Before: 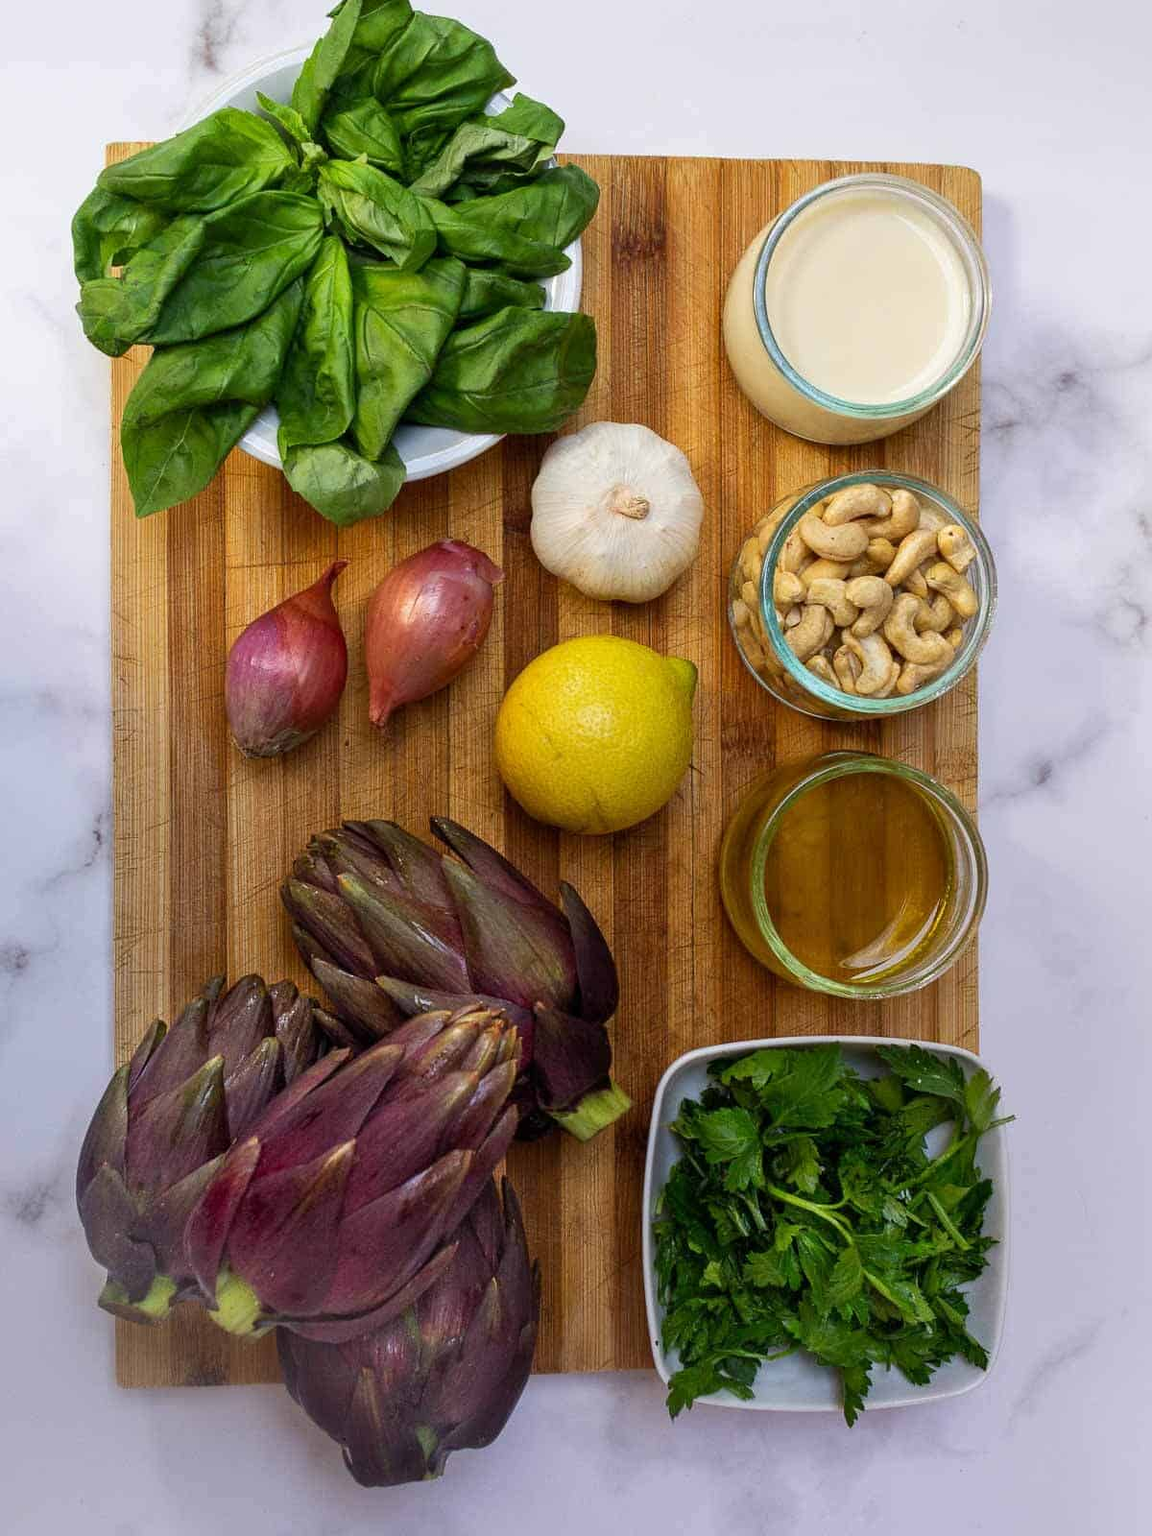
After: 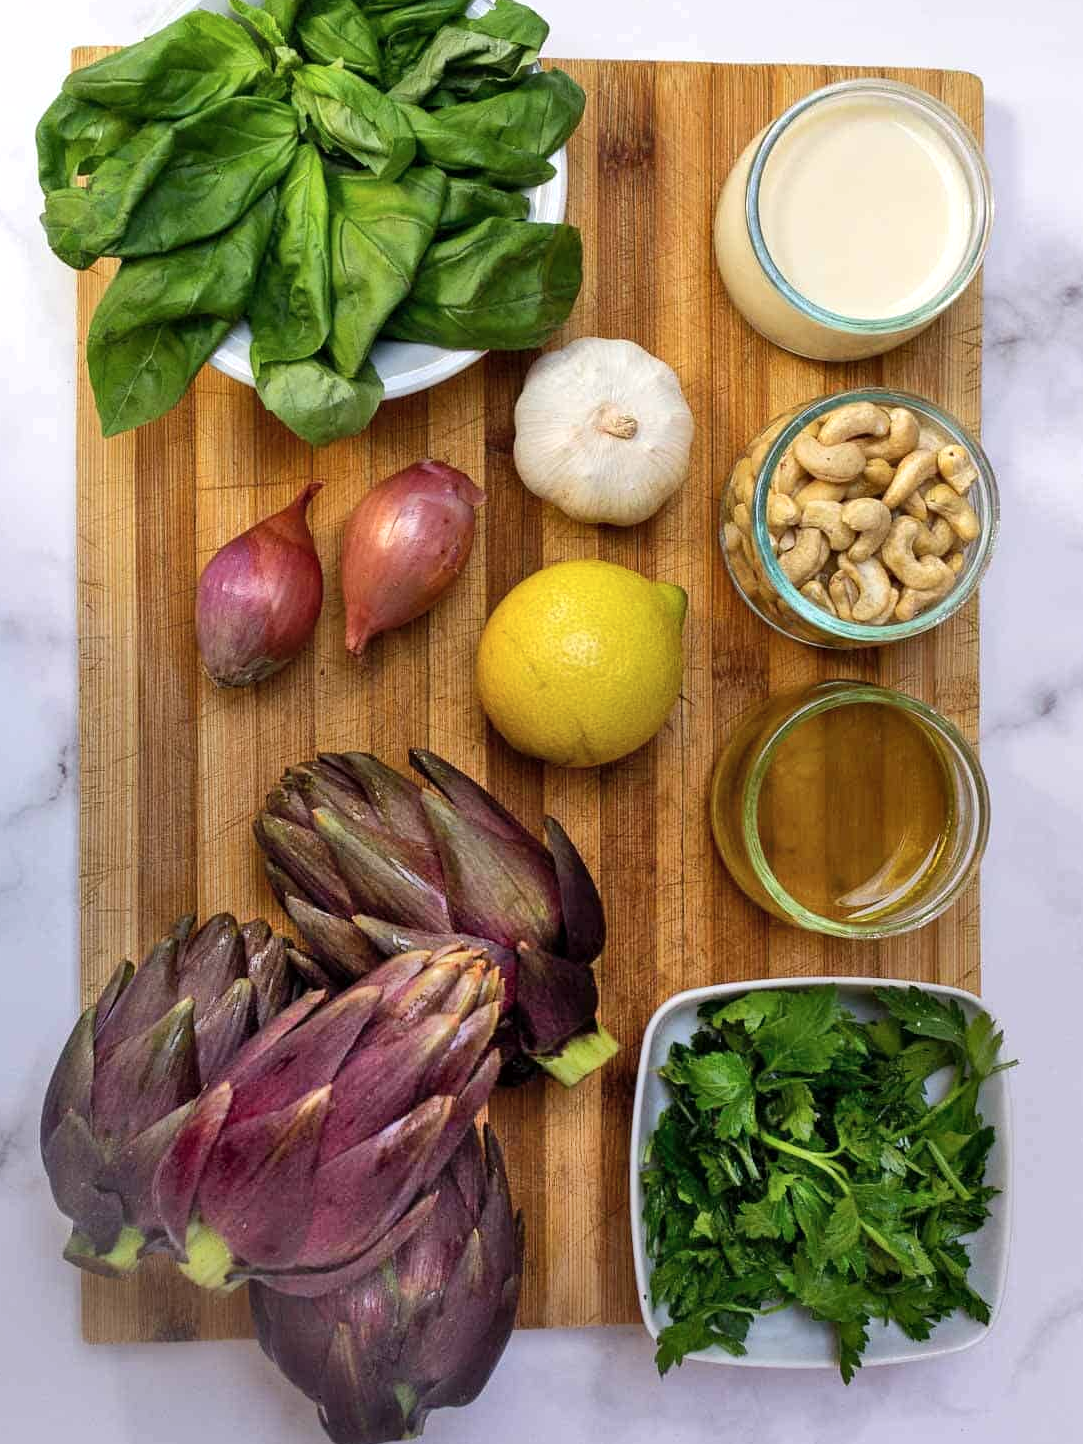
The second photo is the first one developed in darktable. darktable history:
shadows and highlights: radius 110.86, shadows 51.09, white point adjustment 9.16, highlights -4.17, highlights color adjustment 32.2%, soften with gaussian
exposure: black level correction 0.001, exposure -0.125 EV, compensate exposure bias true, compensate highlight preservation false
crop: left 3.305%, top 6.436%, right 6.389%, bottom 3.258%
